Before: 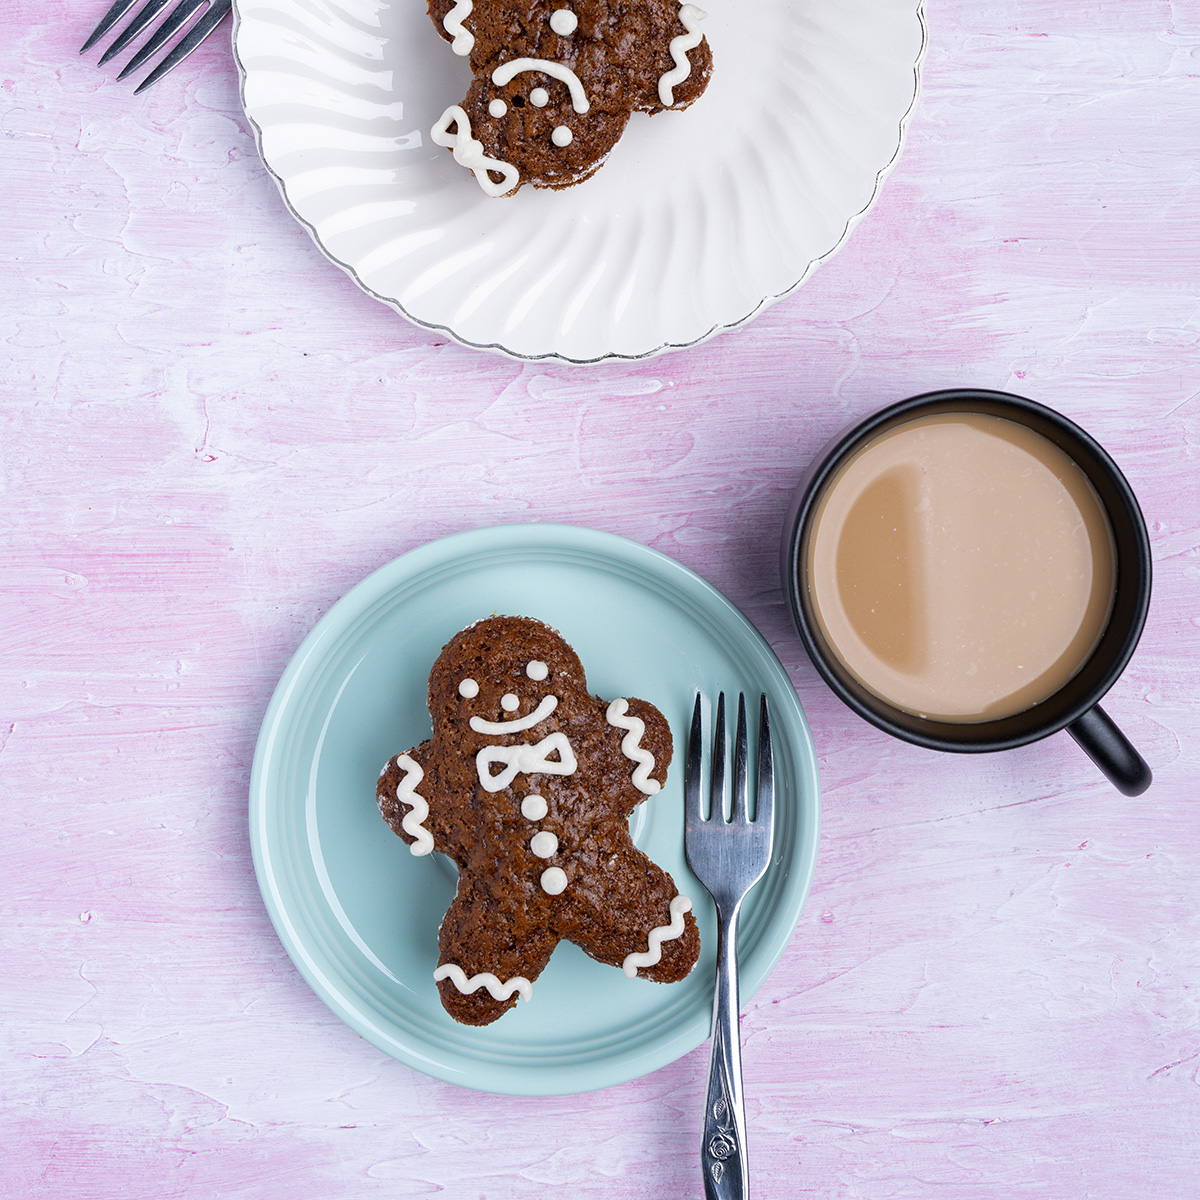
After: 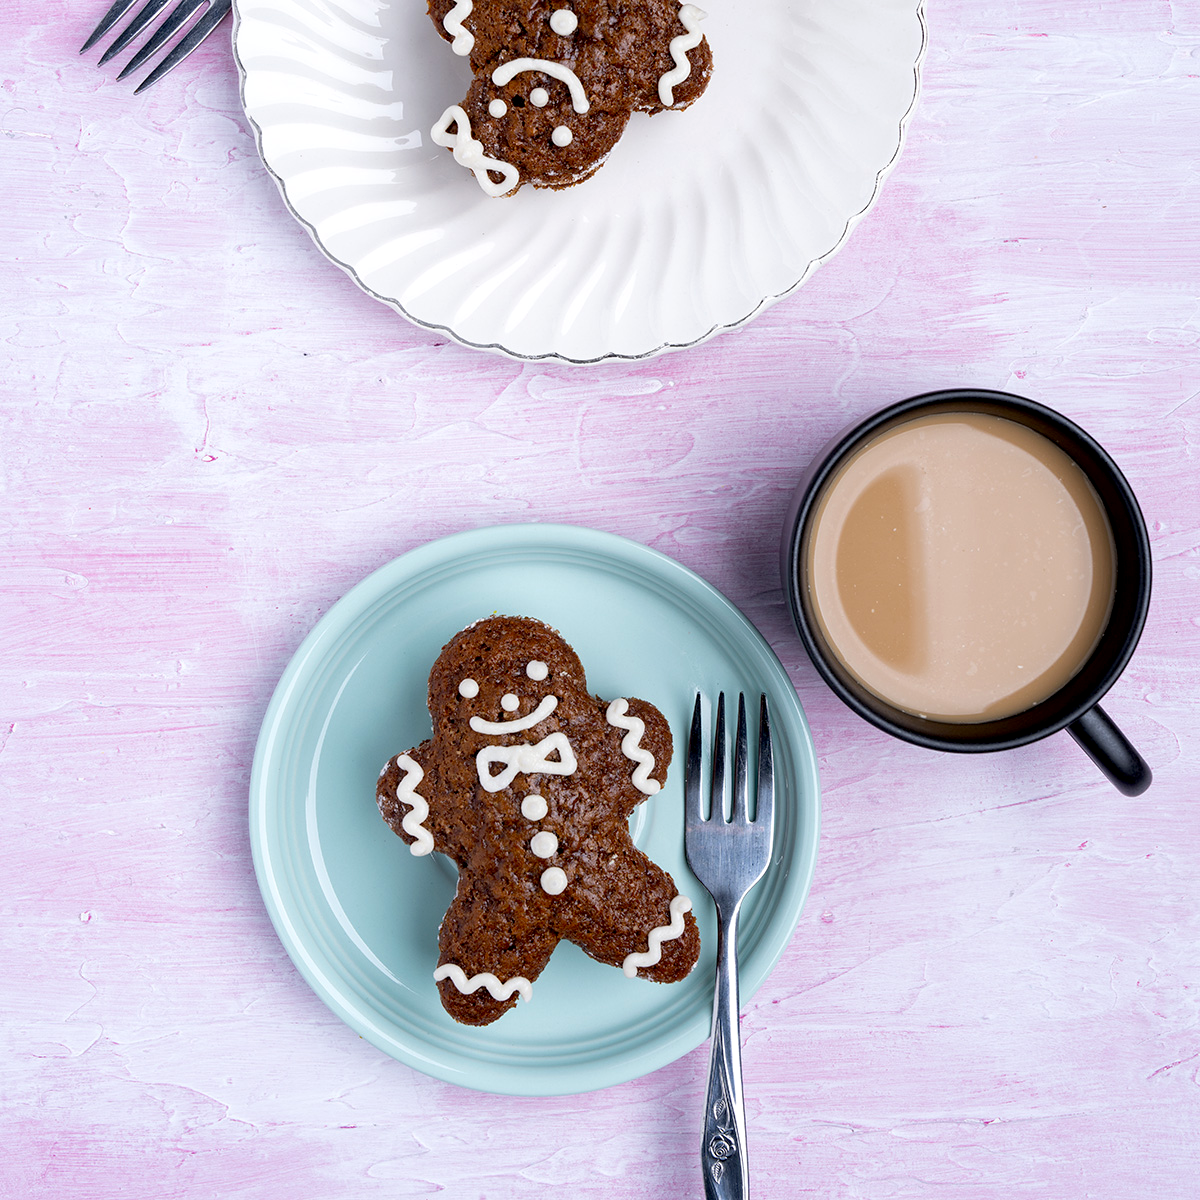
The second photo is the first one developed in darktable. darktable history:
exposure: black level correction 0.007, exposure 0.091 EV, compensate exposure bias true, compensate highlight preservation false
